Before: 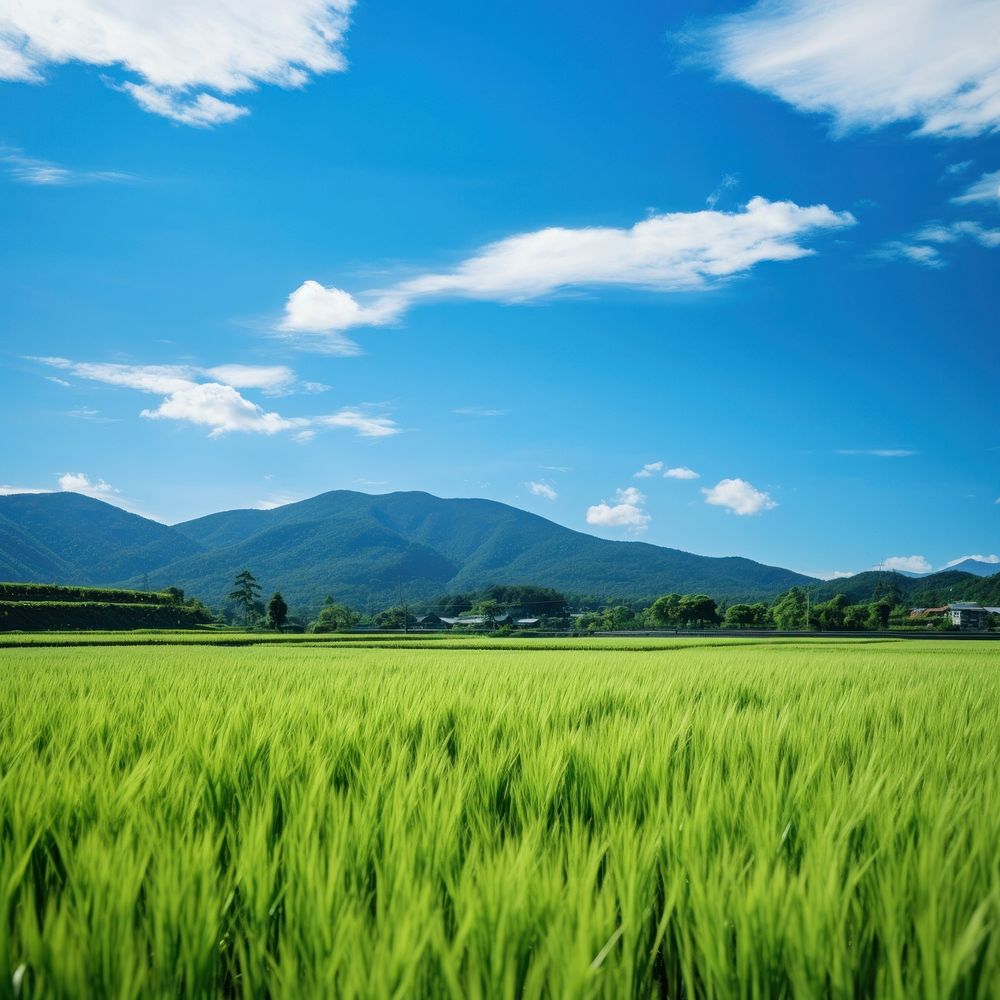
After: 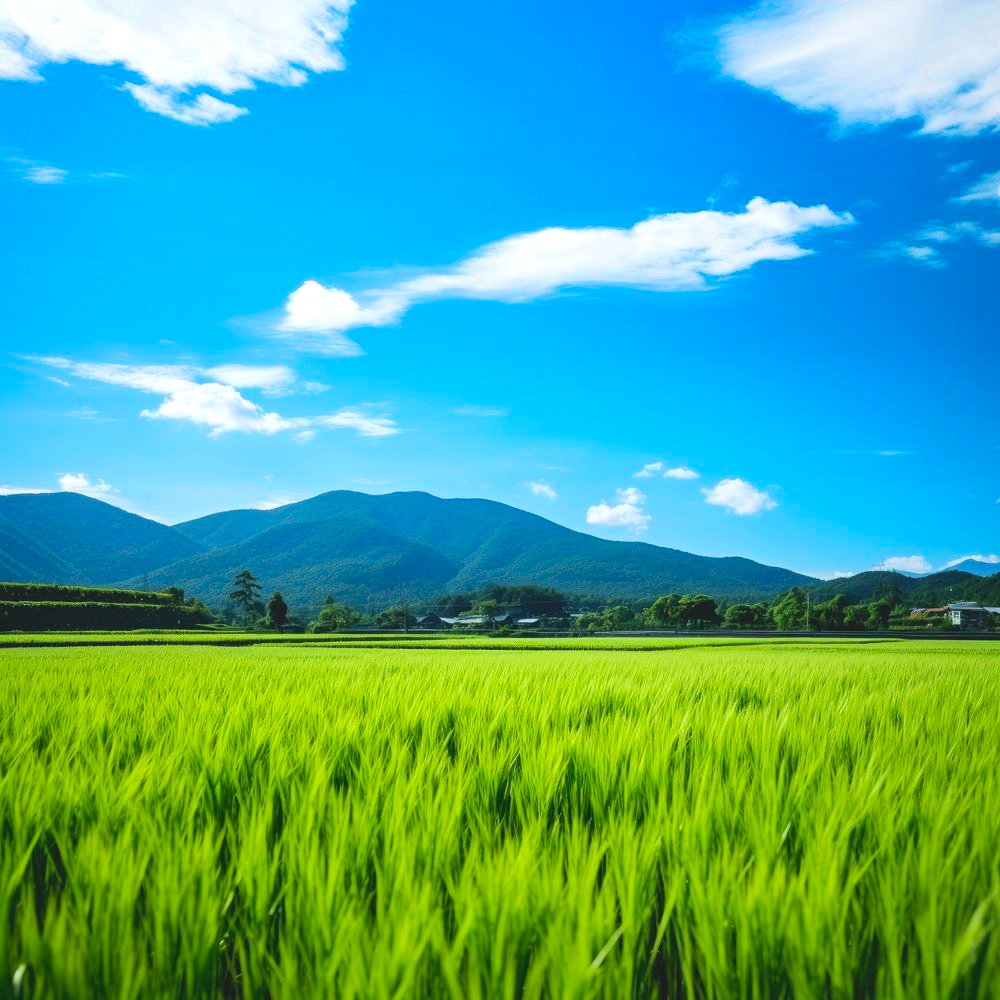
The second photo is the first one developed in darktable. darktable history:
tone equalizer: -8 EV -0.747 EV, -7 EV -0.708 EV, -6 EV -0.592 EV, -5 EV -0.41 EV, -3 EV 0.367 EV, -2 EV 0.6 EV, -1 EV 0.678 EV, +0 EV 0.736 EV, edges refinement/feathering 500, mask exposure compensation -1.57 EV, preserve details no
contrast brightness saturation: contrast -0.192, saturation 0.19
